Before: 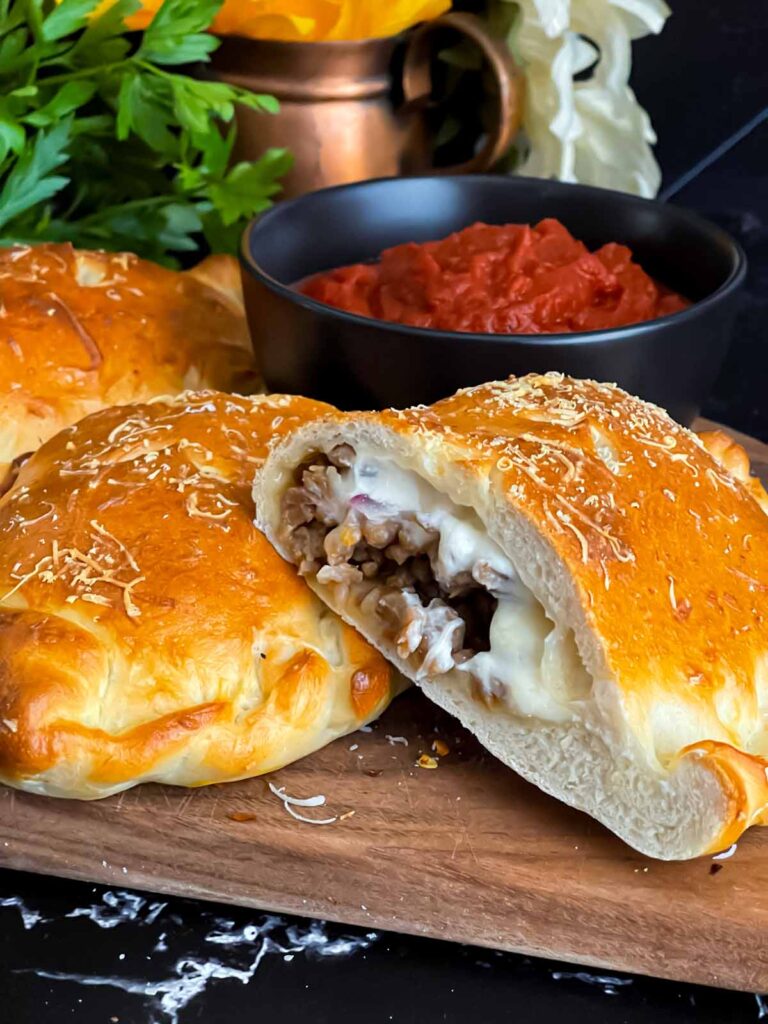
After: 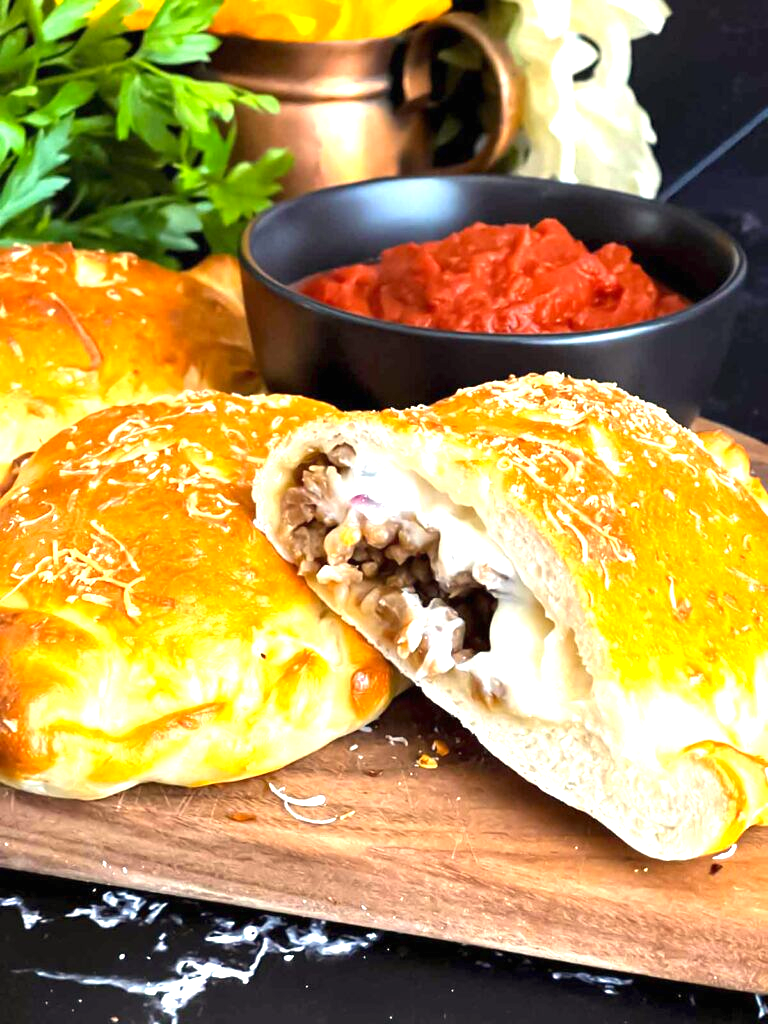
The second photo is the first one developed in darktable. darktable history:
exposure: black level correction 0, exposure 1.459 EV, compensate highlight preservation false
color calibration: x 0.329, y 0.346, temperature 5613.54 K
